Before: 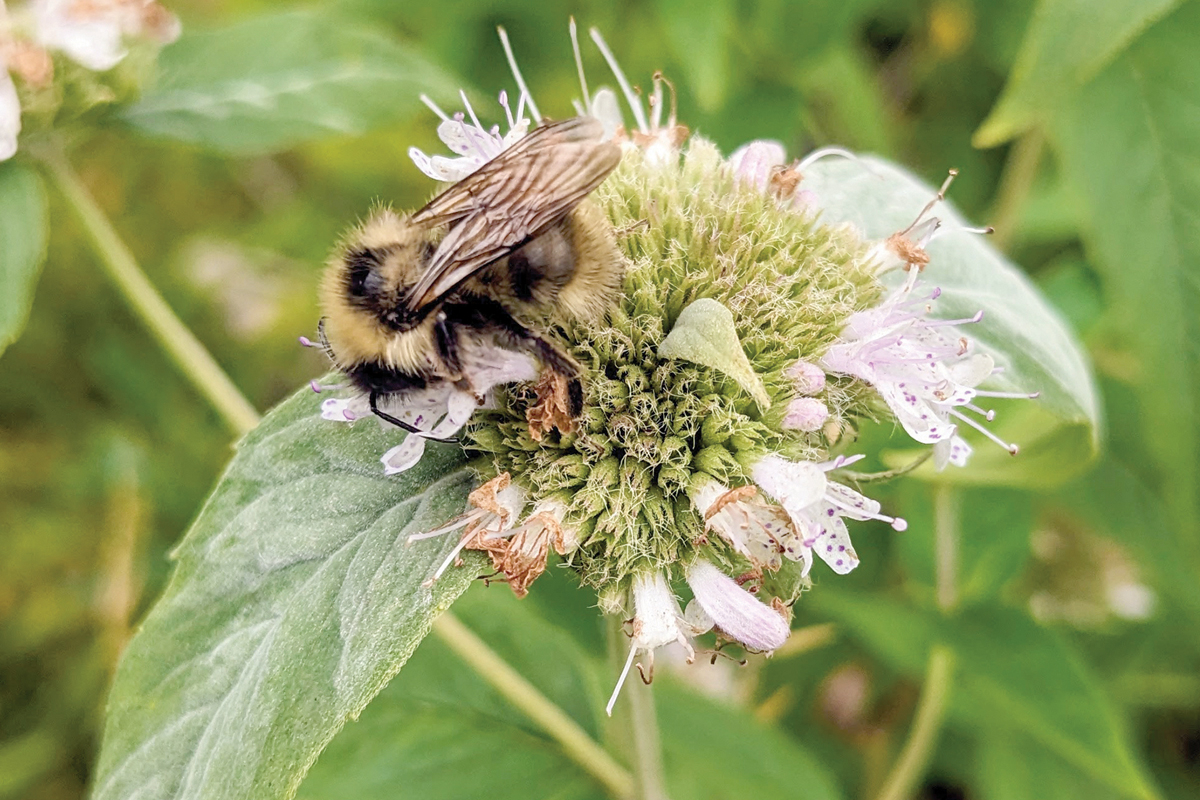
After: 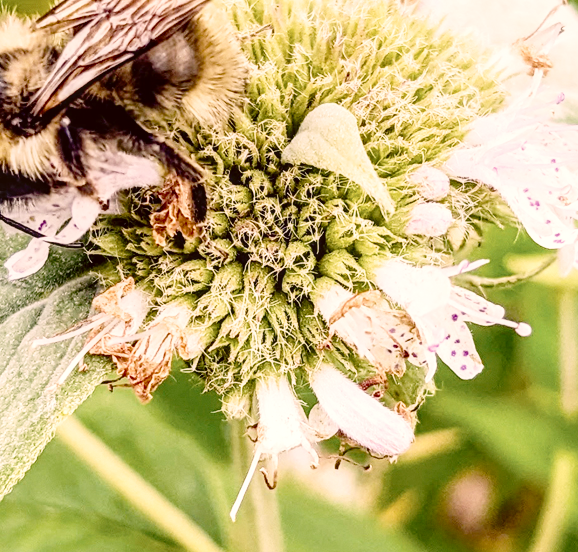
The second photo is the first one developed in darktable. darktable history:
crop: left 31.407%, top 24.474%, right 20.411%, bottom 6.456%
base curve: curves: ch0 [(0, 0) (0.028, 0.03) (0.121, 0.232) (0.46, 0.748) (0.859, 0.968) (1, 1)], preserve colors none
local contrast: on, module defaults
color correction: highlights a* 10.2, highlights b* 9.64, shadows a* 8.47, shadows b* 7.6, saturation 0.771
contrast brightness saturation: contrast 0.124, brightness -0.124, saturation 0.199
